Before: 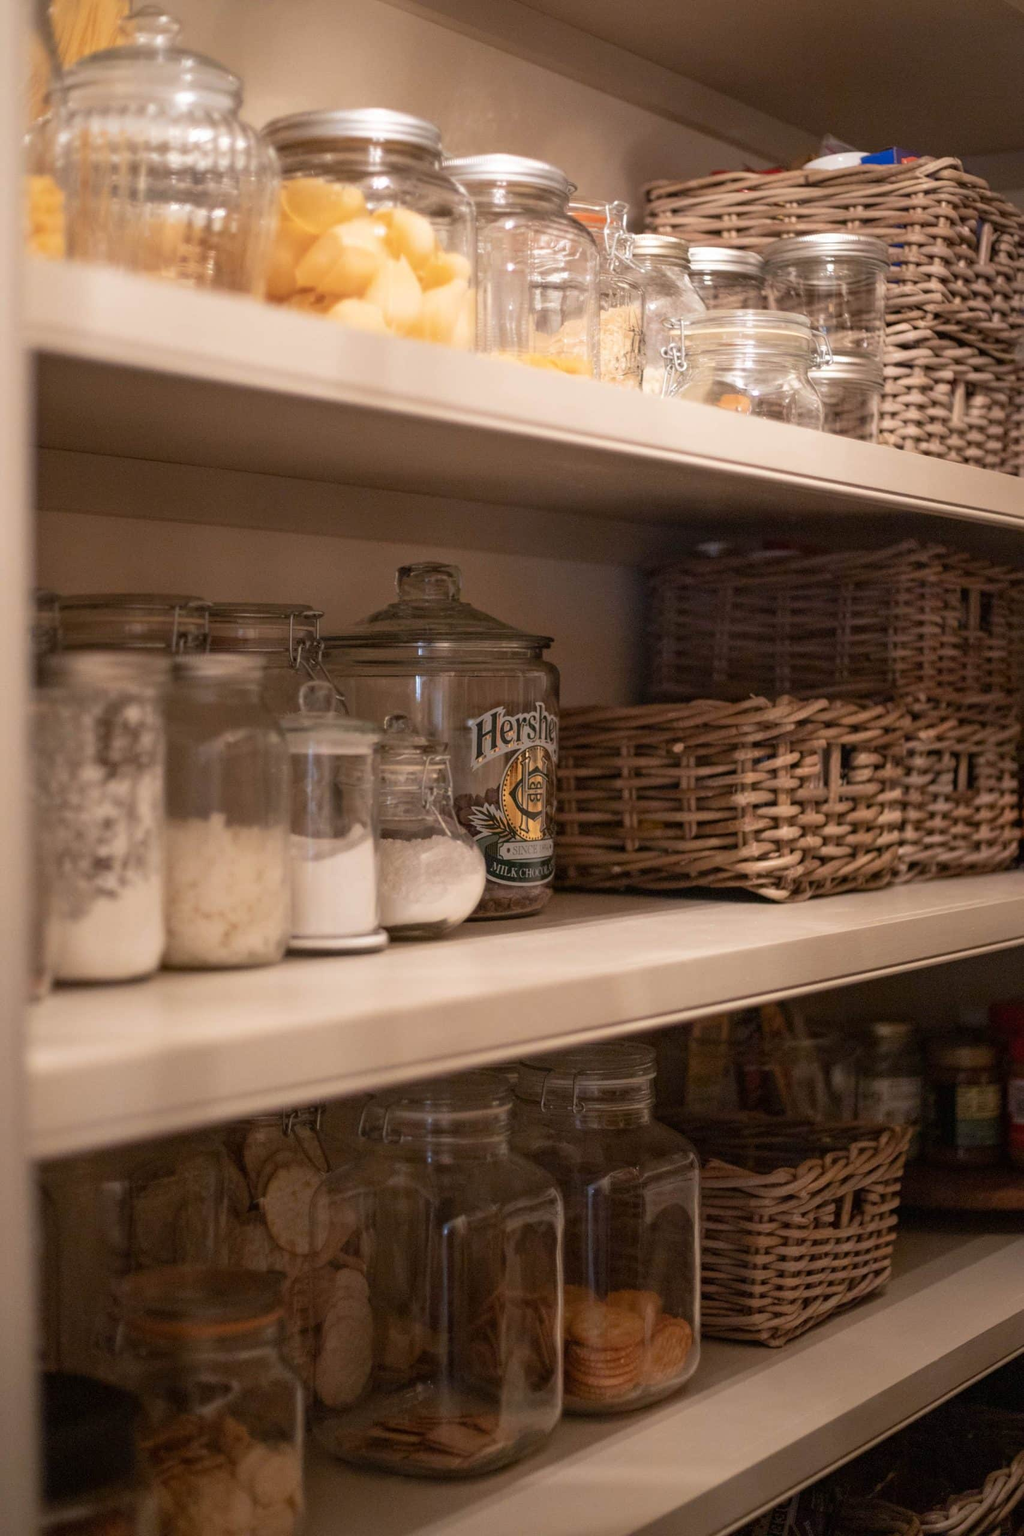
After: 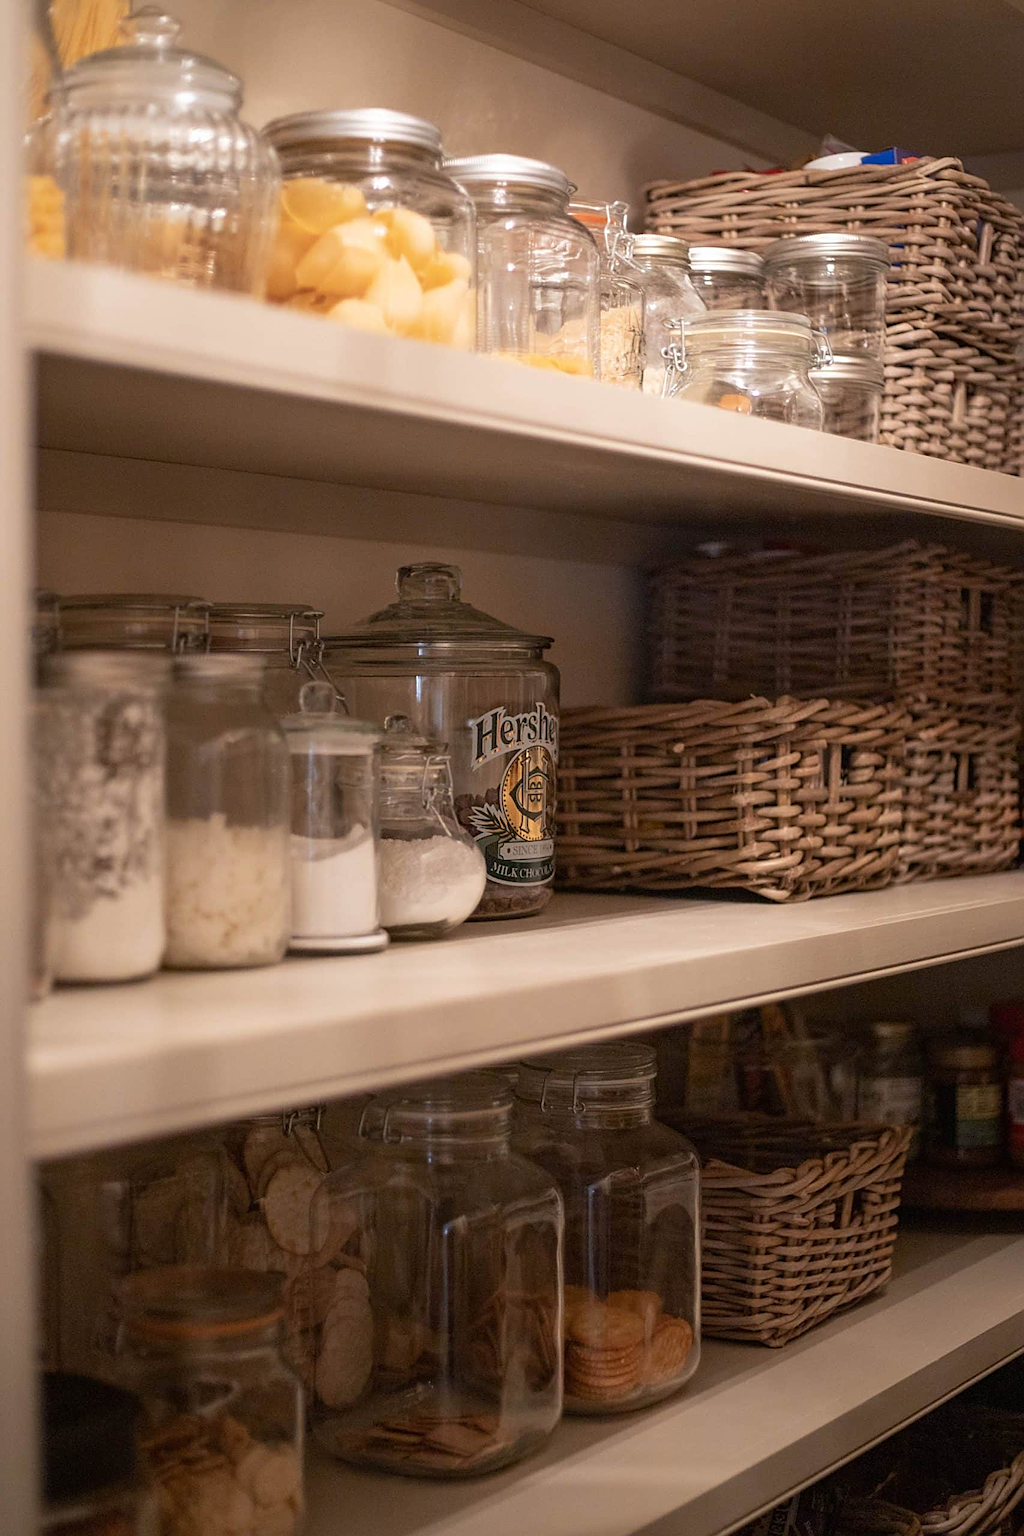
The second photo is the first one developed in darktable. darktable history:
sharpen: amount 0.594
